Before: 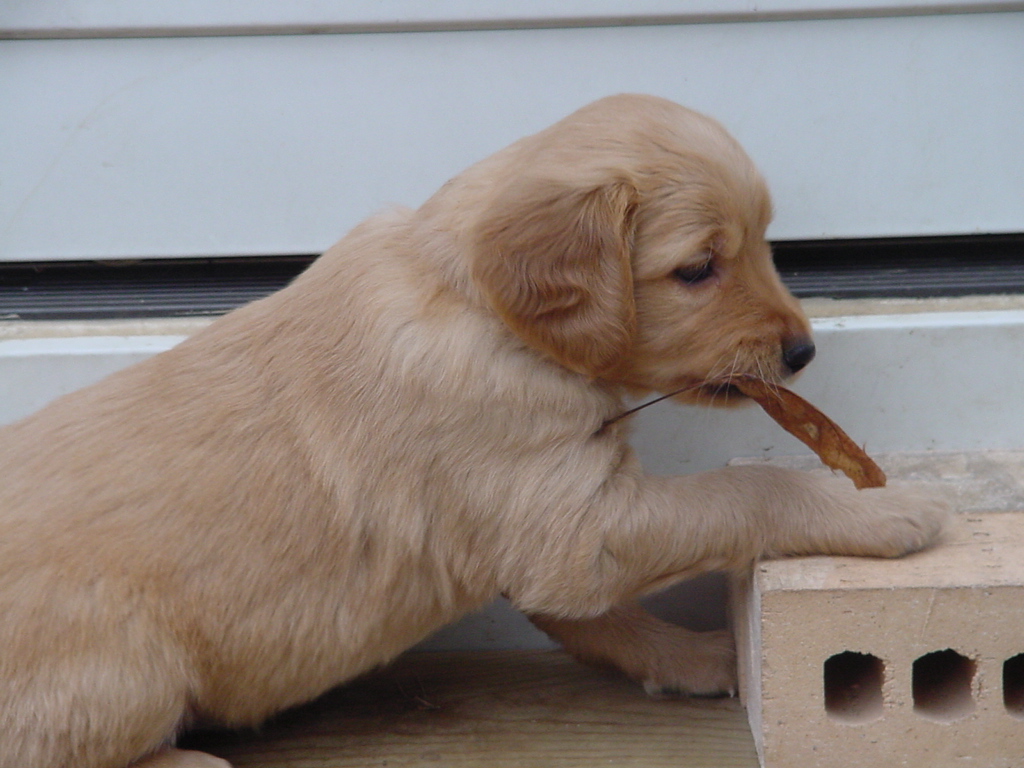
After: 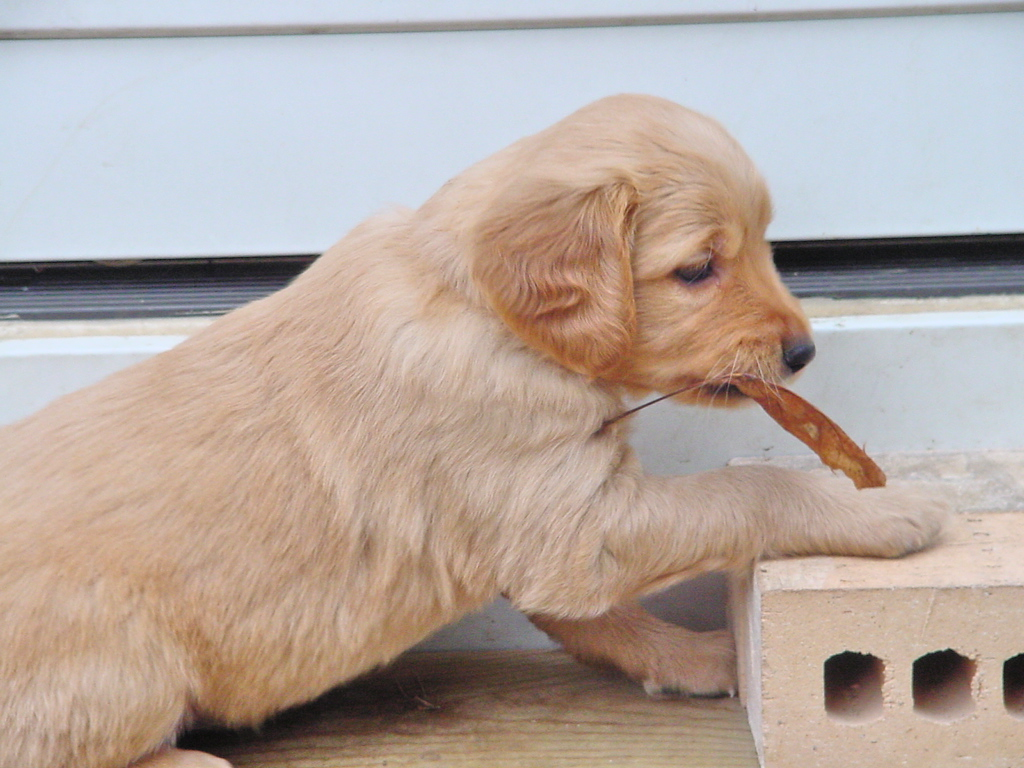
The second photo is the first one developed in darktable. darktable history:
tone equalizer: -7 EV 0.159 EV, -6 EV 0.617 EV, -5 EV 1.12 EV, -4 EV 1.35 EV, -3 EV 1.16 EV, -2 EV 0.6 EV, -1 EV 0.164 EV
contrast brightness saturation: contrast 0.205, brightness 0.147, saturation 0.136
